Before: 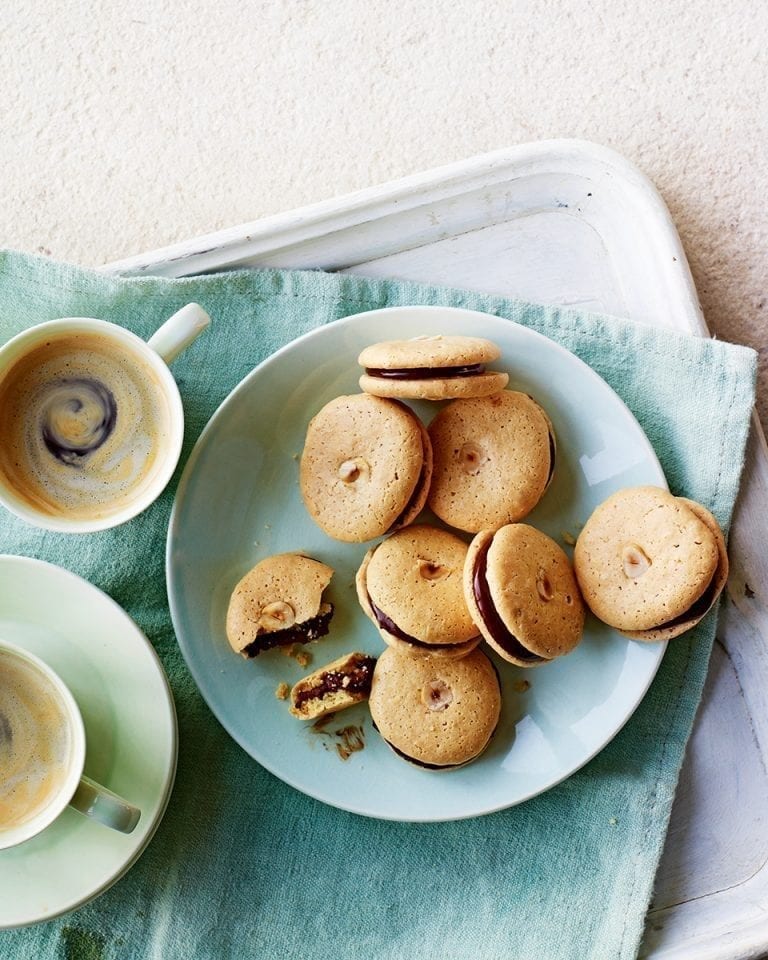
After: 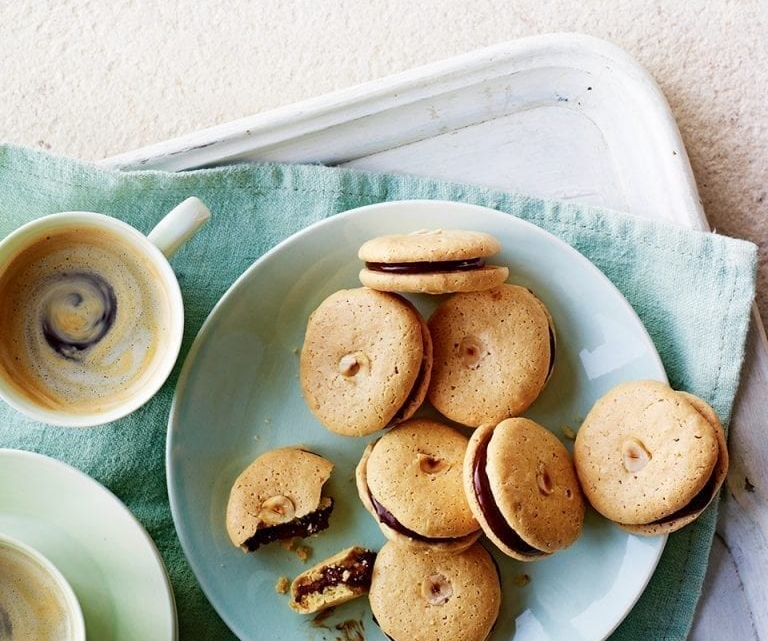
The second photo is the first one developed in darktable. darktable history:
crop: top 11.146%, bottom 22.021%
